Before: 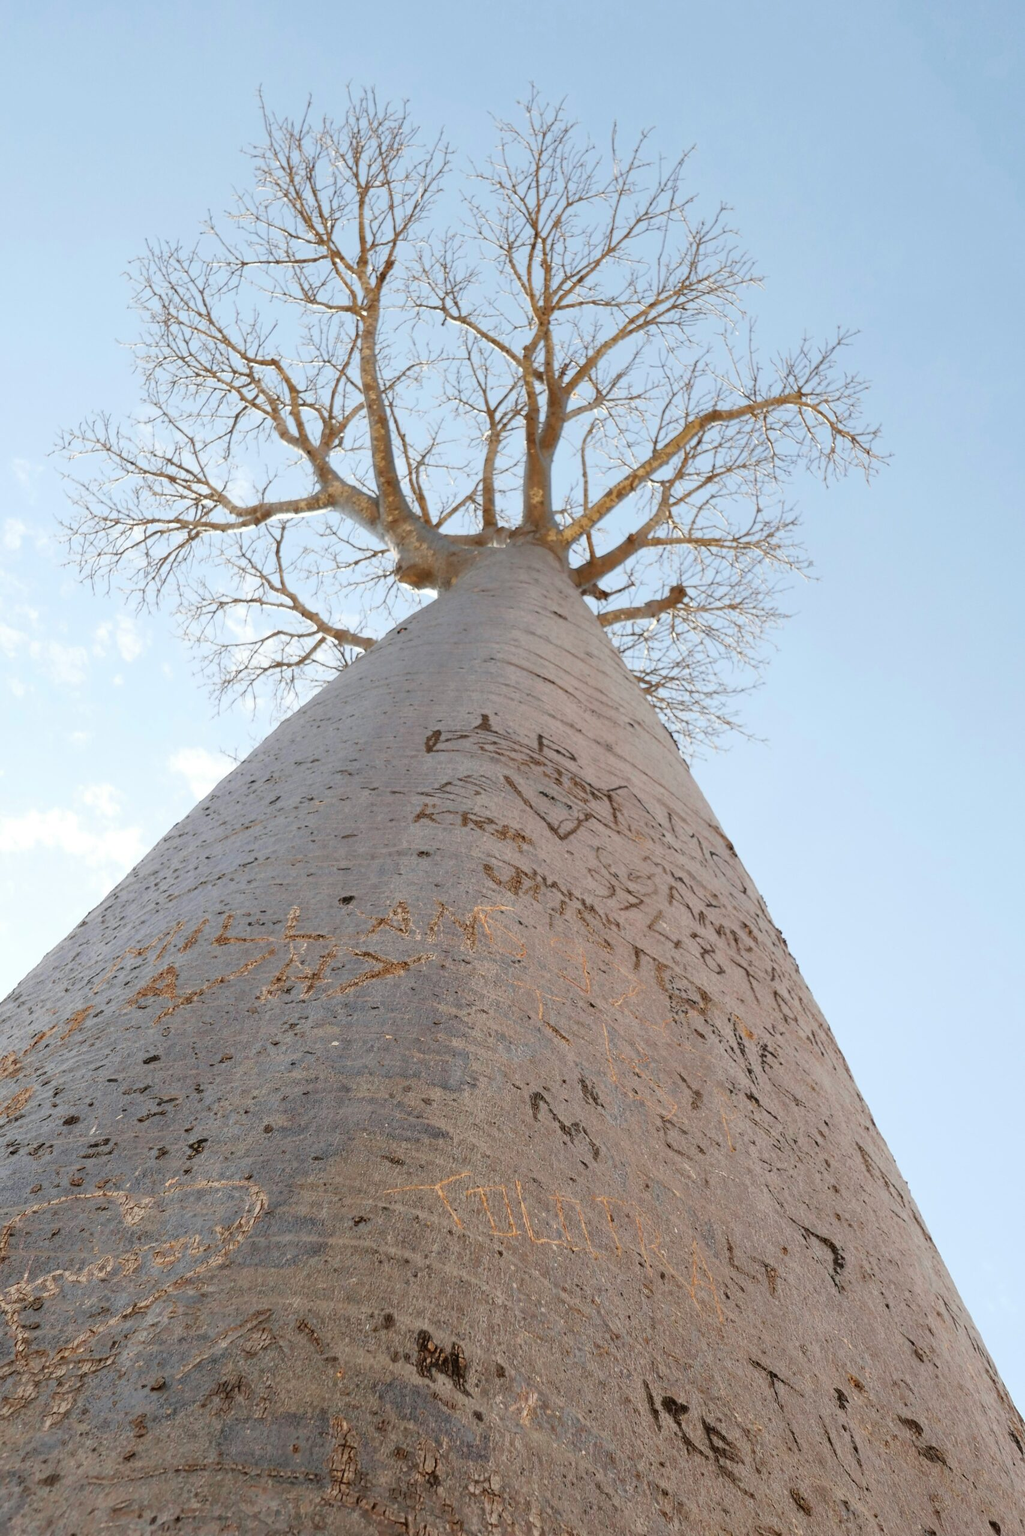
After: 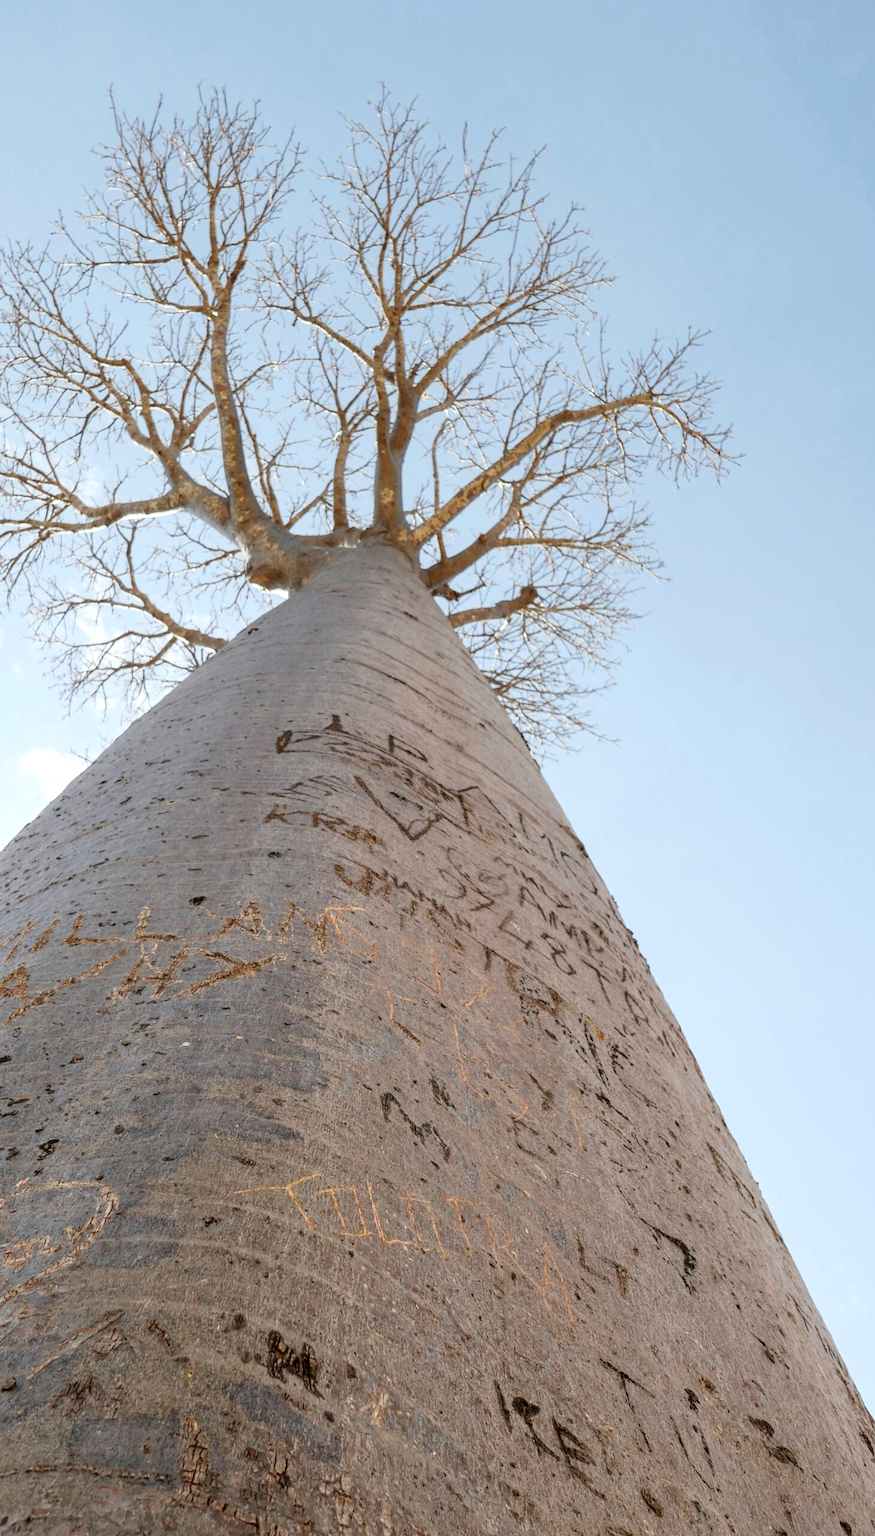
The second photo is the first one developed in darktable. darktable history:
crop and rotate: left 14.584%
local contrast: on, module defaults
